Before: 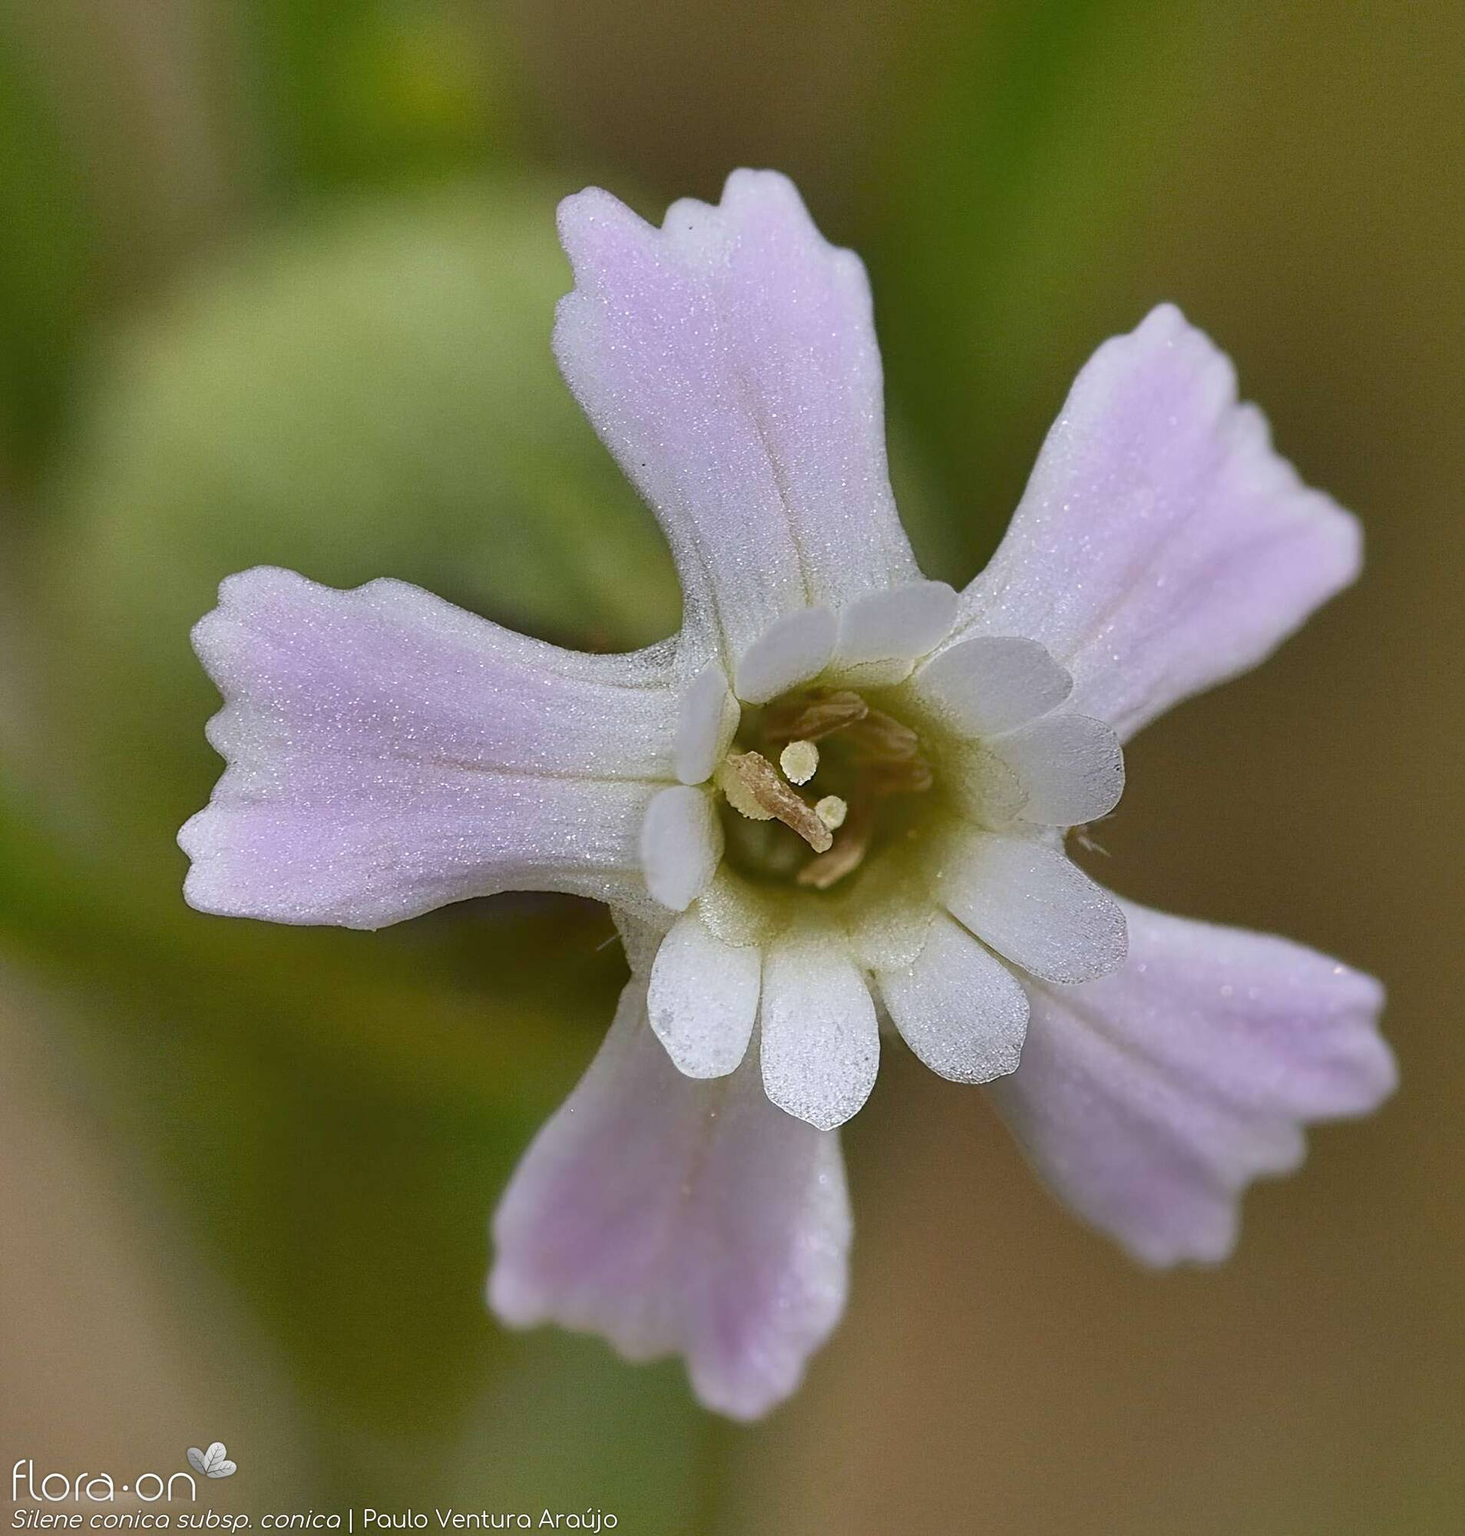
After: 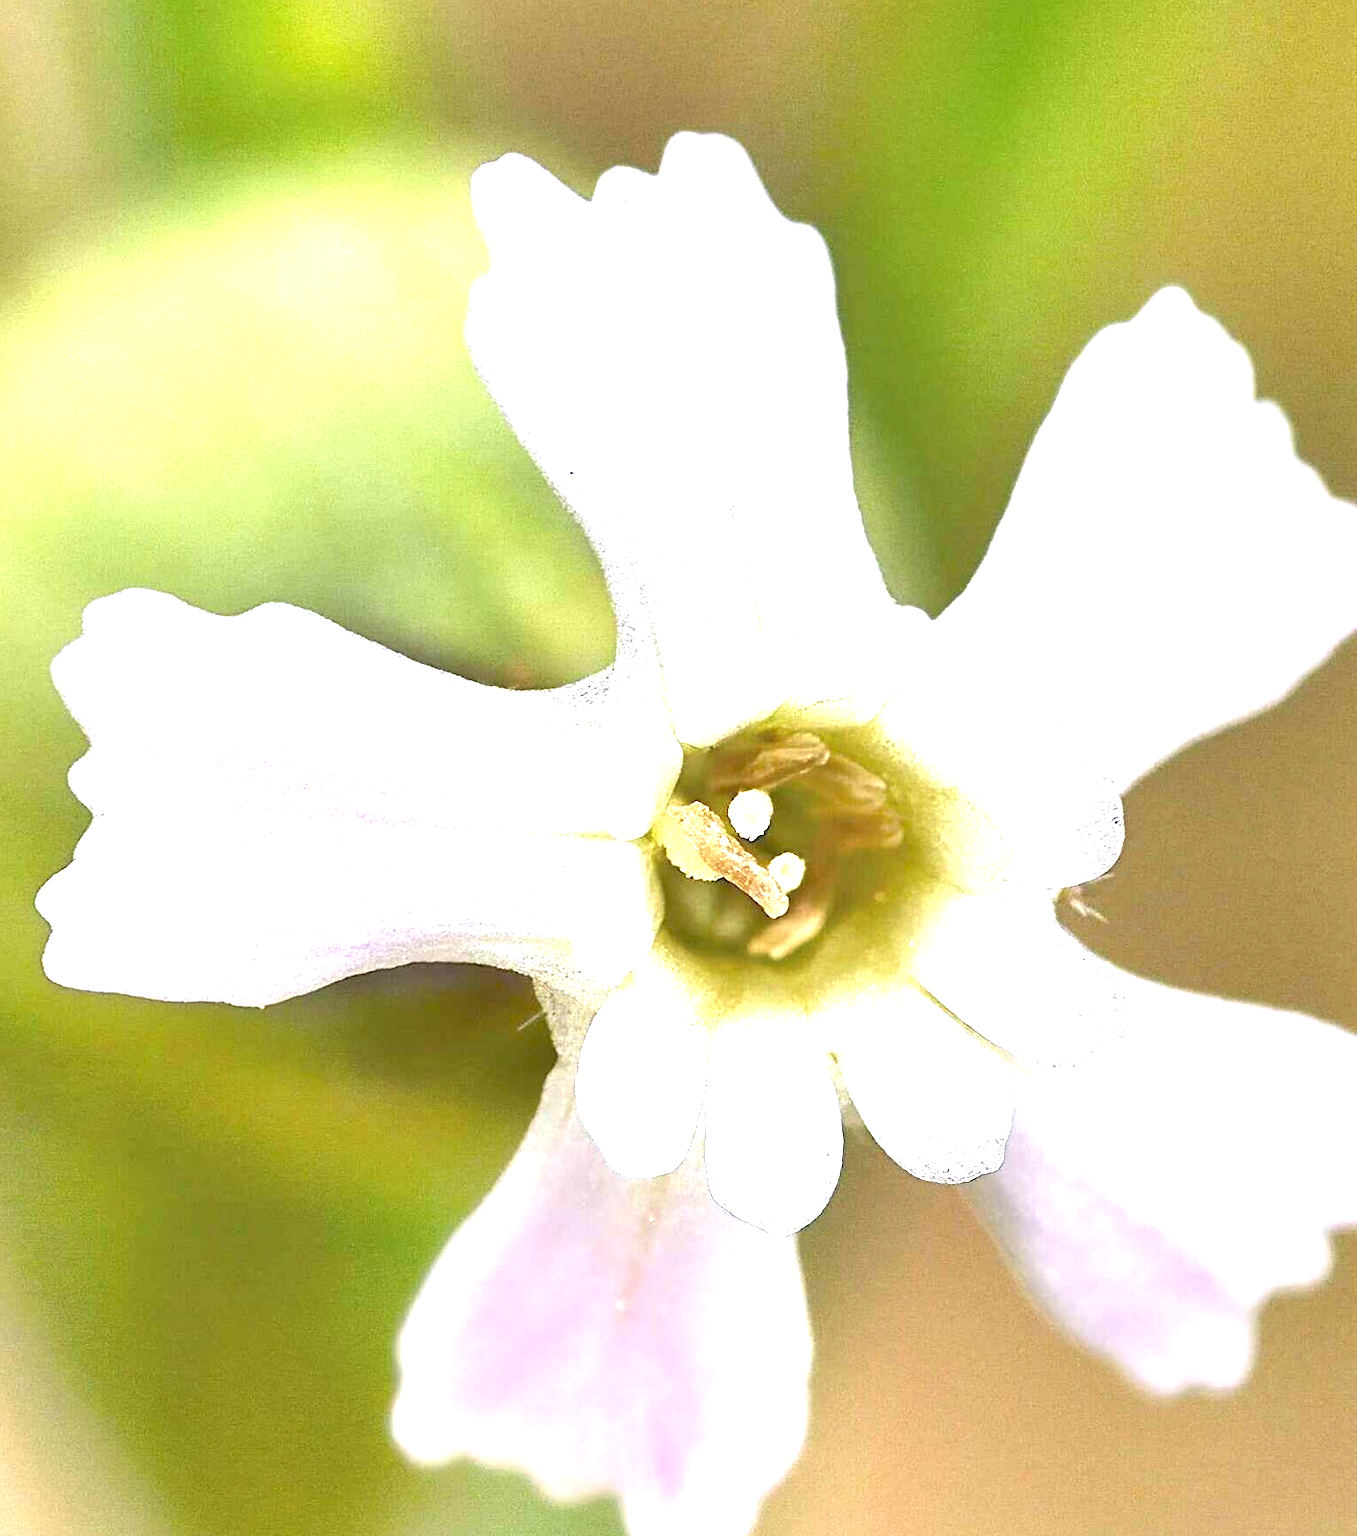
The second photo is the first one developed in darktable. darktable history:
crop: left 10.002%, top 3.472%, right 9.272%, bottom 9.421%
exposure: exposure 2.247 EV, compensate exposure bias true, compensate highlight preservation false
